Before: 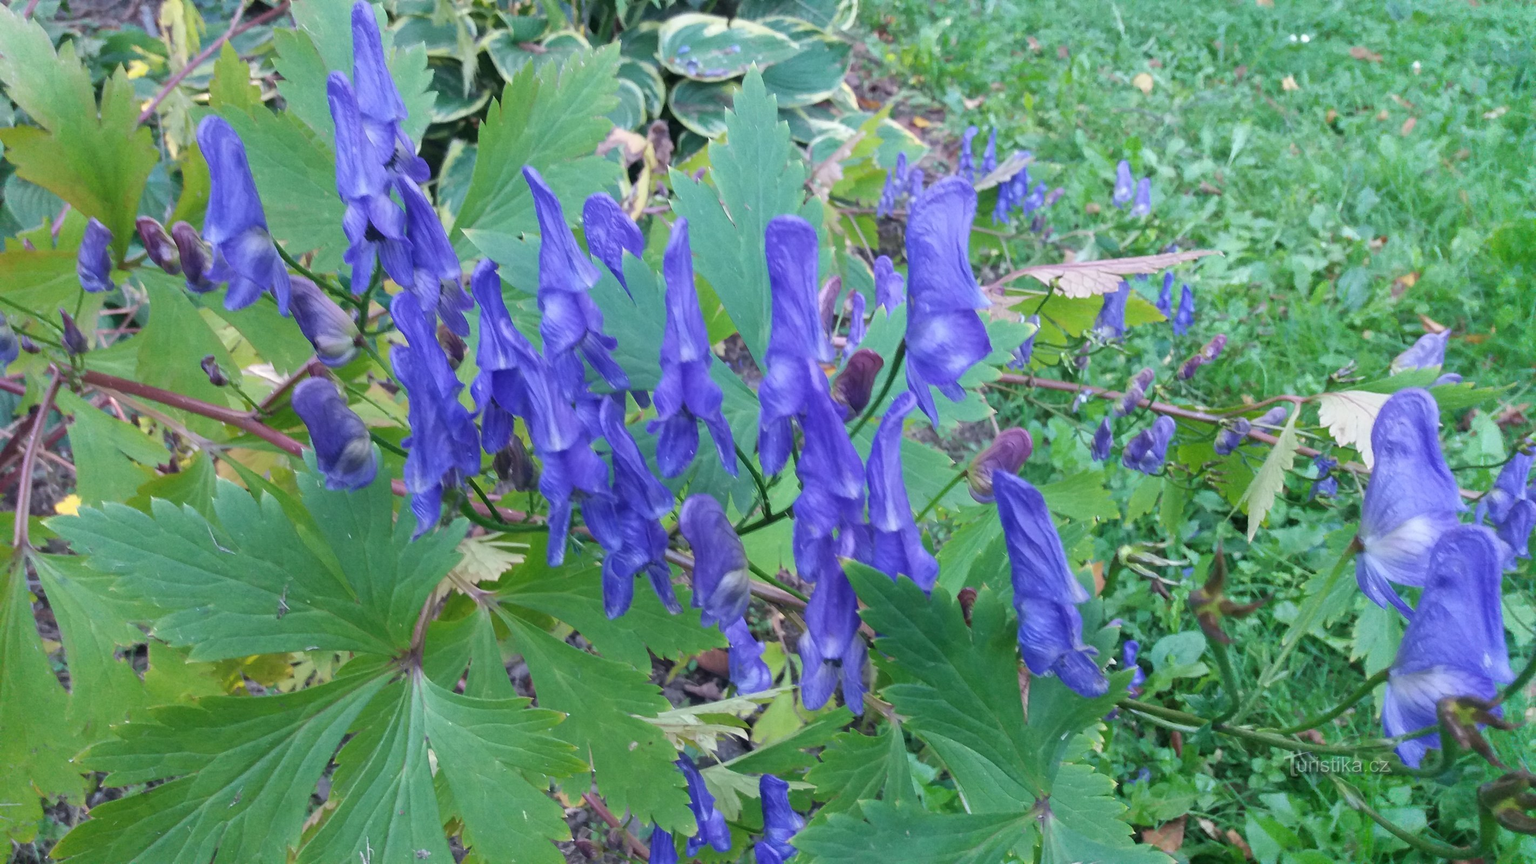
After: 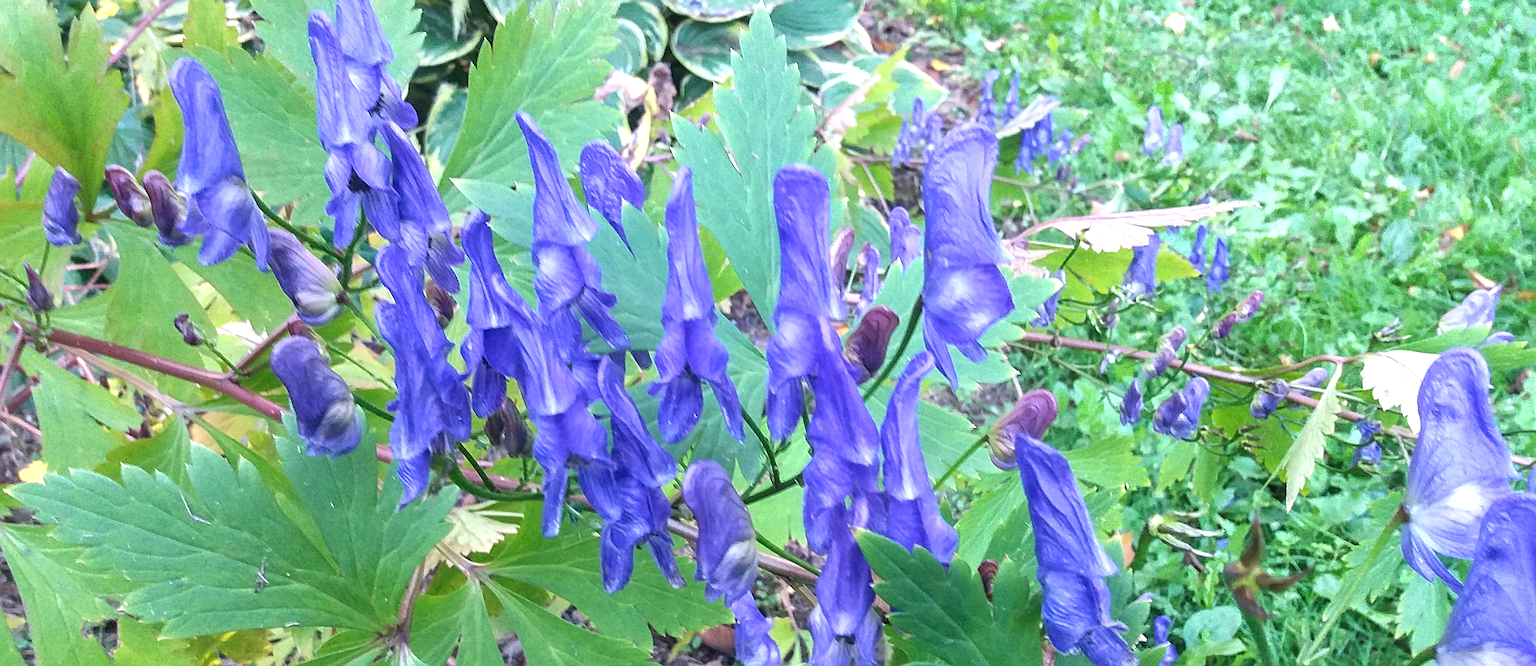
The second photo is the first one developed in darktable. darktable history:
crop: left 2.436%, top 7.082%, right 3.412%, bottom 20.324%
exposure: black level correction 0, exposure 0.696 EV, compensate highlight preservation false
tone equalizer: on, module defaults
local contrast: on, module defaults
sharpen: amount 0.748
